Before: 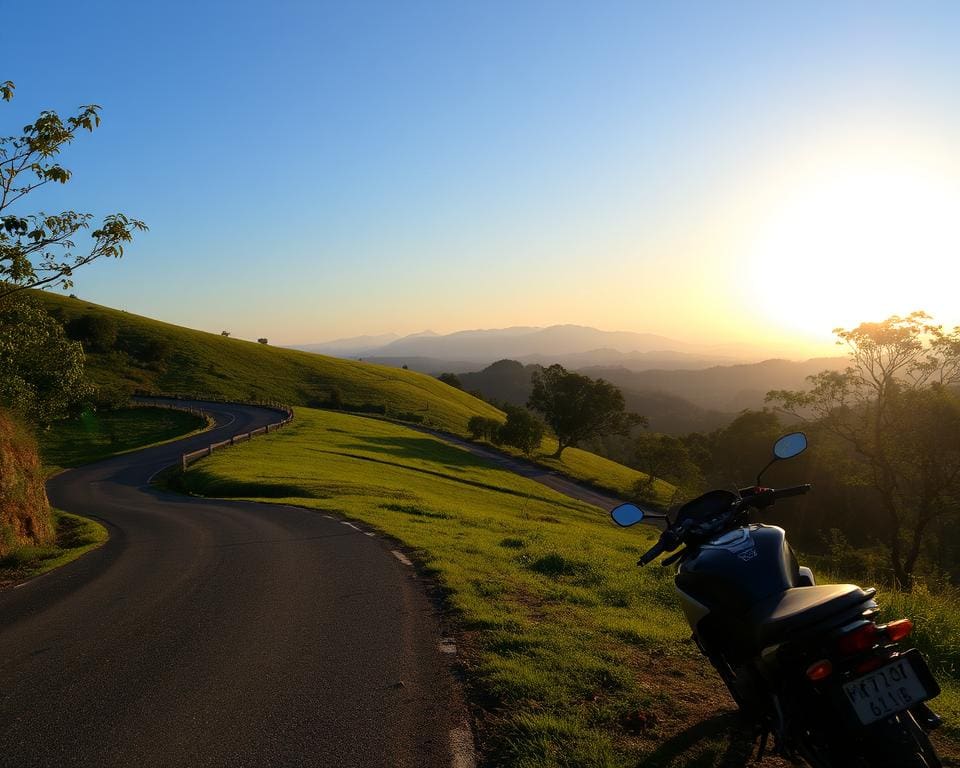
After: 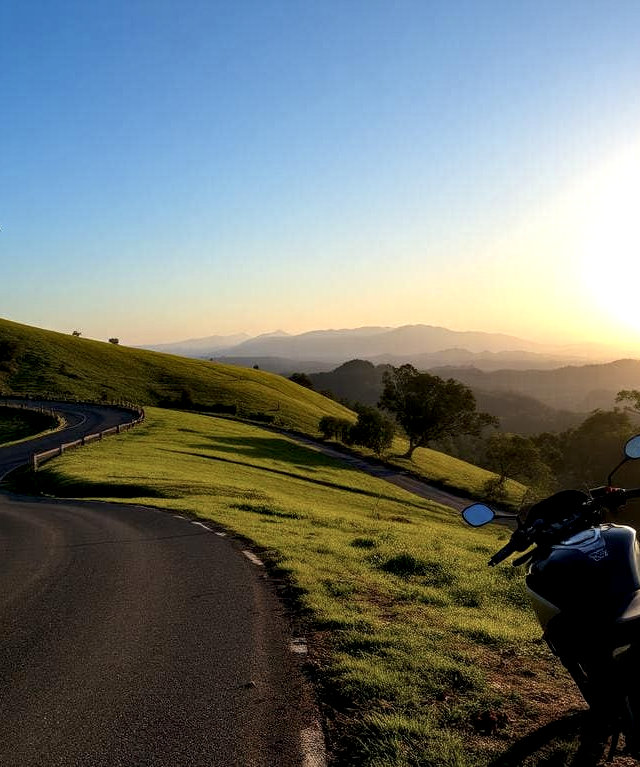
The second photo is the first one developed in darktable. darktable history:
shadows and highlights: radius 125.46, shadows 30.51, highlights -30.51, low approximation 0.01, soften with gaussian
local contrast: highlights 60%, shadows 60%, detail 160%
crop and rotate: left 15.546%, right 17.787%
